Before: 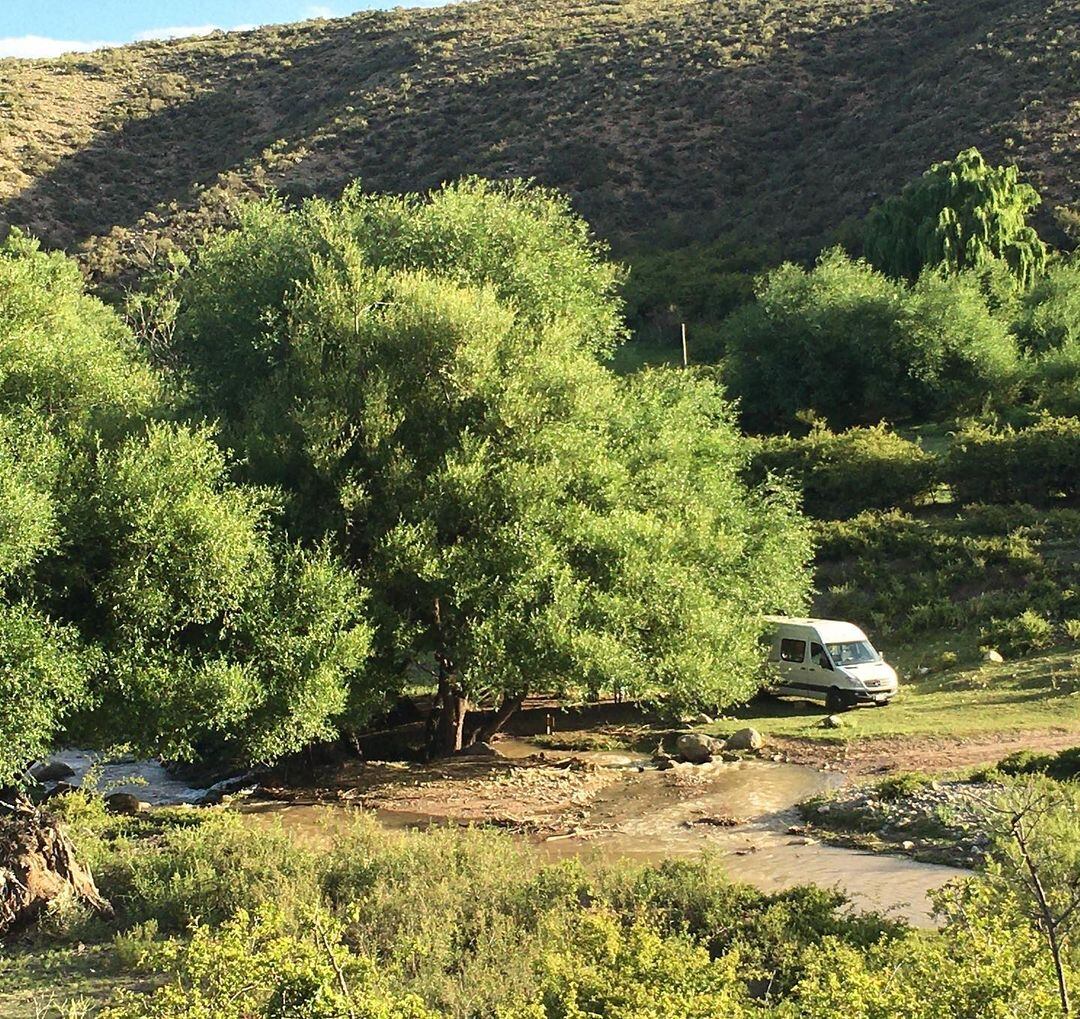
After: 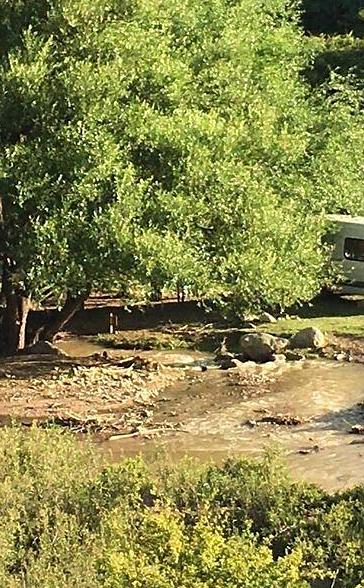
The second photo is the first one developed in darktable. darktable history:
crop: left 40.486%, top 39.42%, right 25.729%, bottom 2.803%
shadows and highlights: shadows 25, highlights -48, soften with gaussian
sharpen: amount 0.204
